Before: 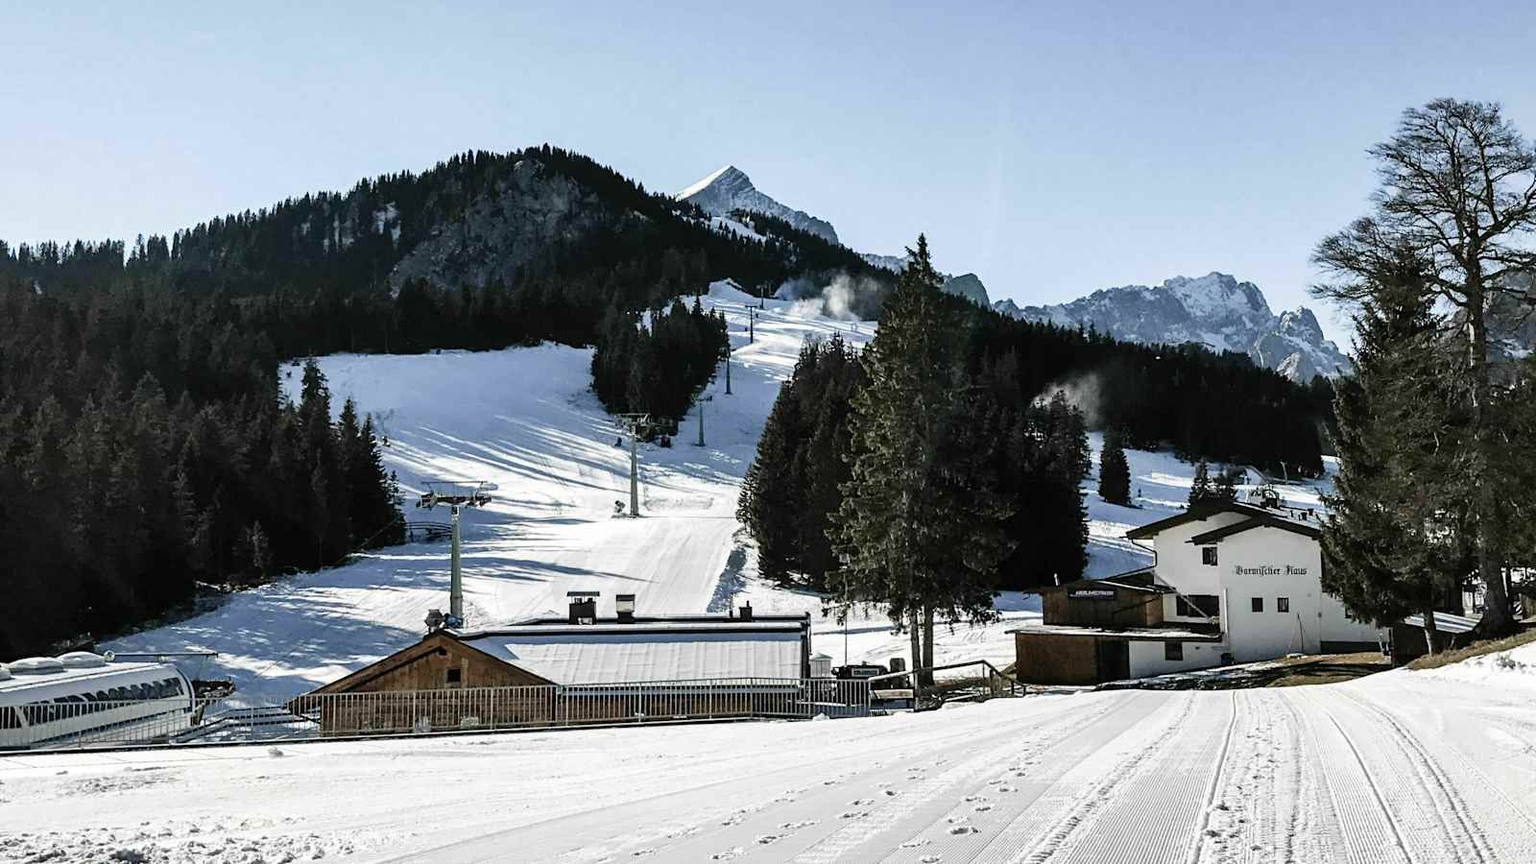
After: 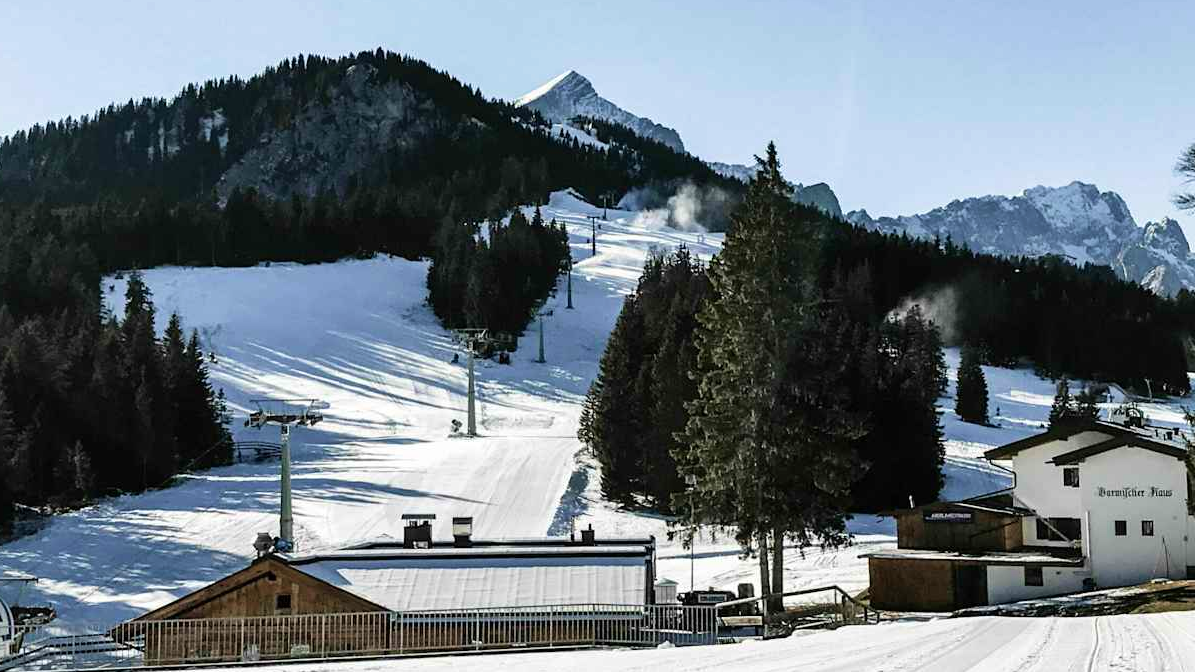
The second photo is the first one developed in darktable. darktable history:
crop and rotate: left 11.831%, top 11.346%, right 13.429%, bottom 13.899%
velvia: on, module defaults
